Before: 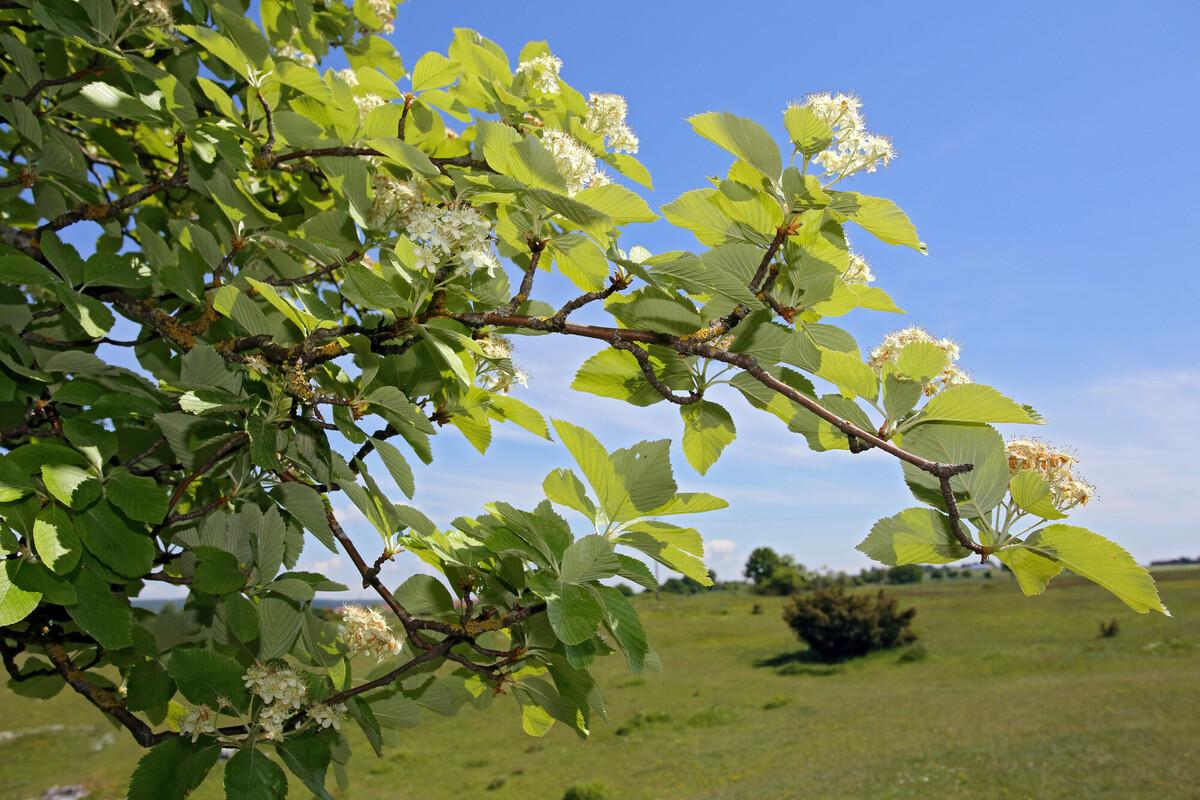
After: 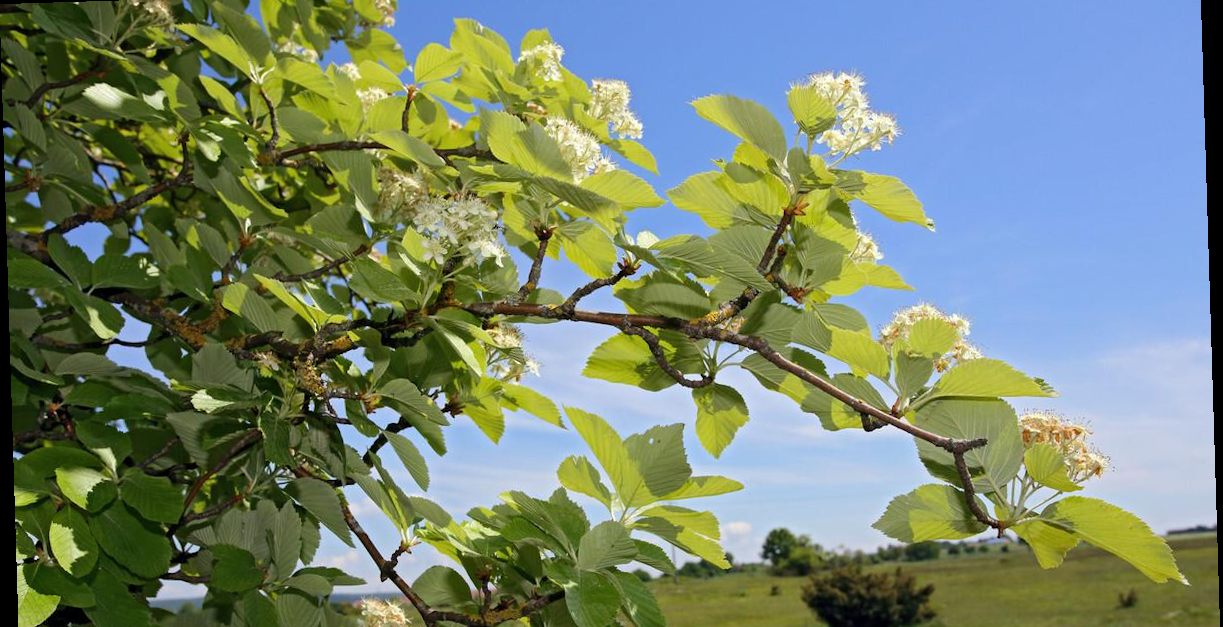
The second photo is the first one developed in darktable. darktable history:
crop: top 3.857%, bottom 21.132%
rotate and perspective: rotation -1.75°, automatic cropping off
